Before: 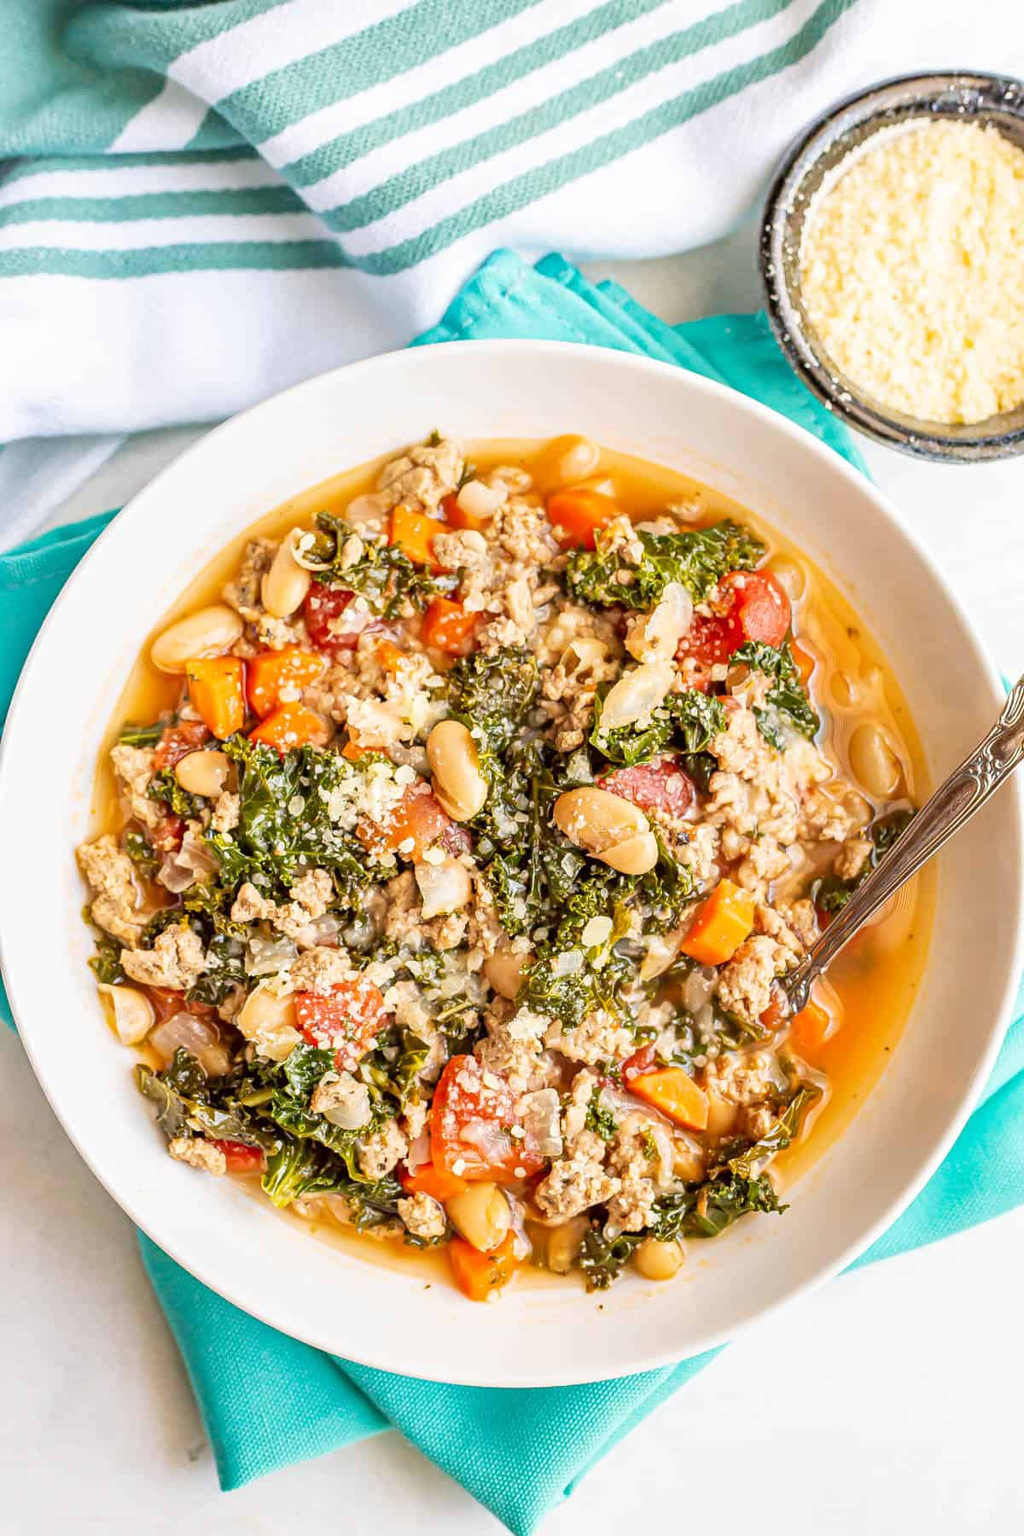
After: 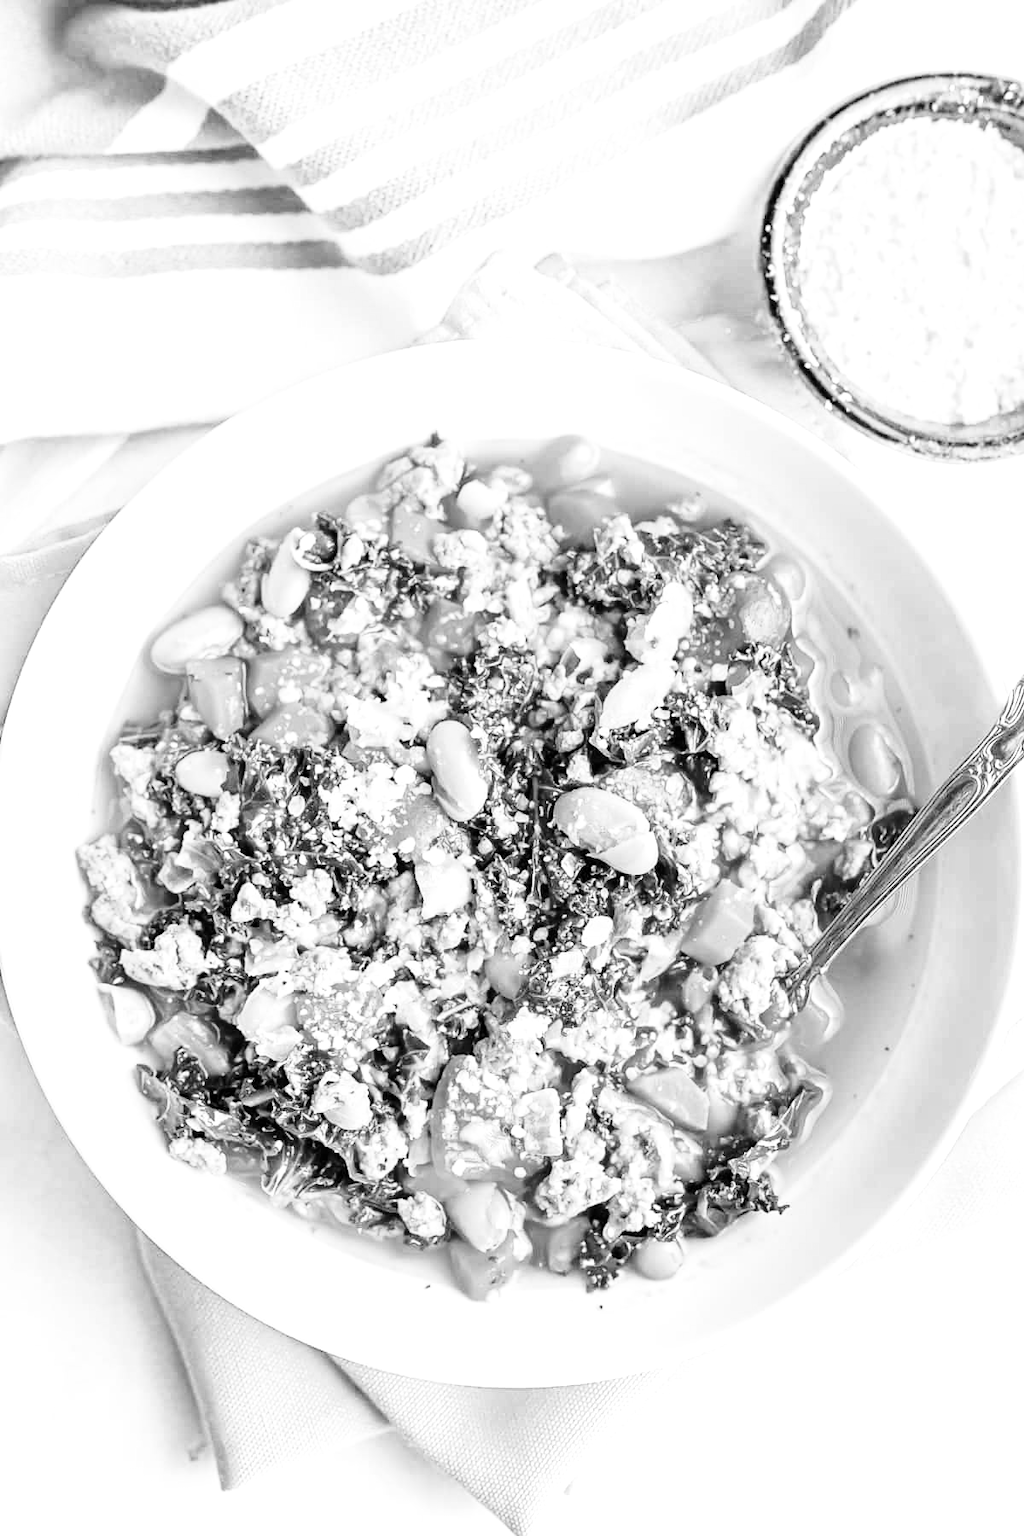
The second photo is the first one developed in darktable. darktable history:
exposure: black level correction 0.001, exposure 0.498 EV, compensate exposure bias true, compensate highlight preservation false
base curve: curves: ch0 [(0, 0) (0.028, 0.03) (0.121, 0.232) (0.46, 0.748) (0.859, 0.968) (1, 1)], preserve colors none
color calibration: output gray [0.246, 0.254, 0.501, 0], gray › normalize channels true, illuminant Planckian (black body), x 0.375, y 0.374, temperature 4125.36 K, gamut compression 0.01
contrast brightness saturation: contrast 0.008, saturation -0.061
